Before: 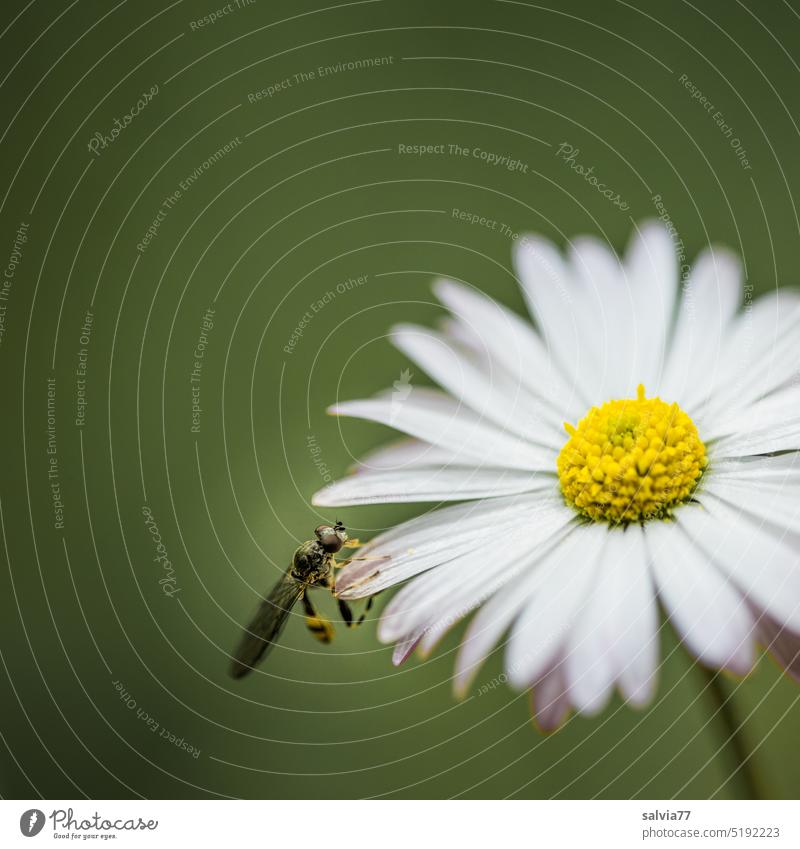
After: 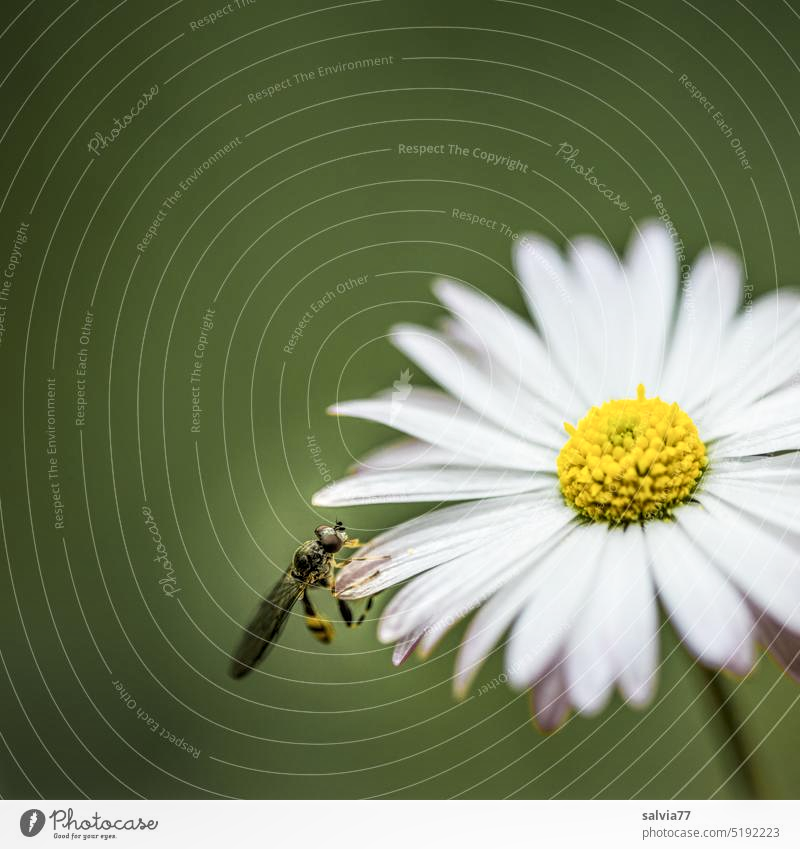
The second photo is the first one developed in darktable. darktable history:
shadows and highlights: shadows 1.17, highlights 41.4
local contrast: highlights 56%, shadows 52%, detail 130%, midtone range 0.453
